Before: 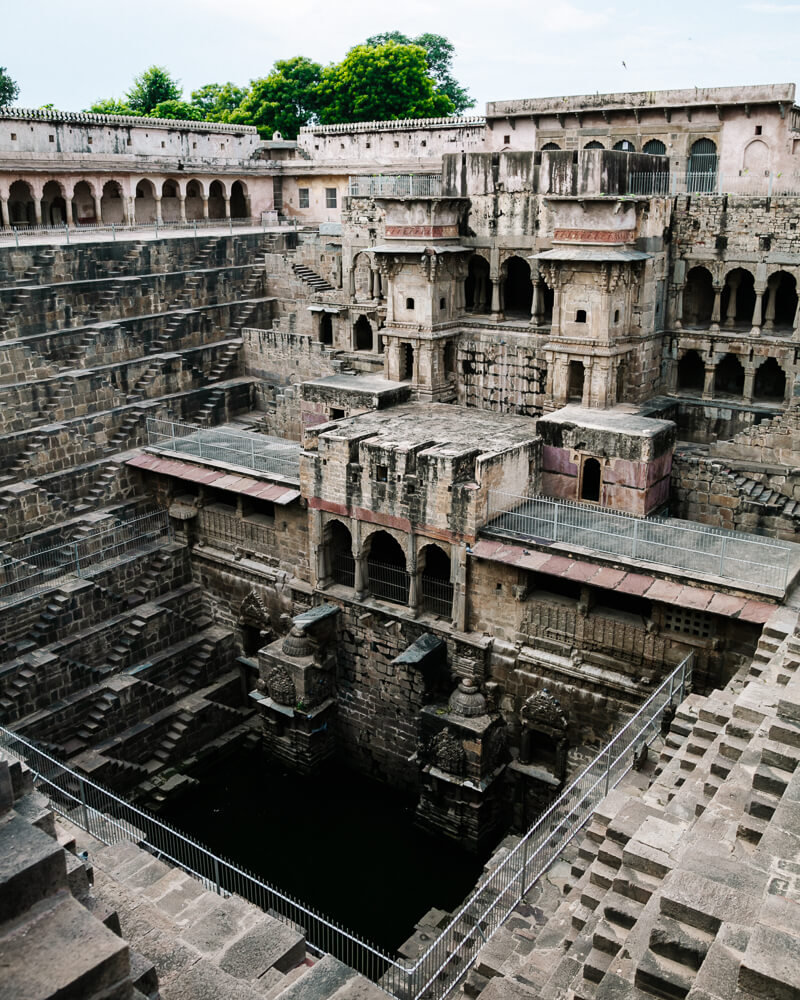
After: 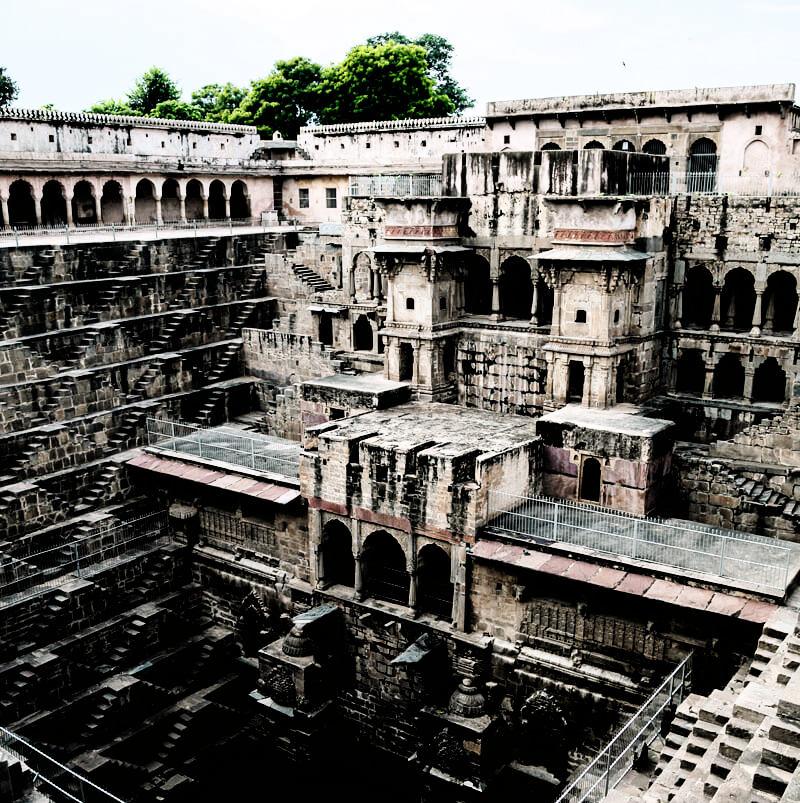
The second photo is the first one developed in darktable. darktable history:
filmic rgb: black relative exposure -3.75 EV, white relative exposure 2.4 EV, dynamic range scaling -50%, hardness 3.42, latitude 30%, contrast 1.8
crop: bottom 19.644%
